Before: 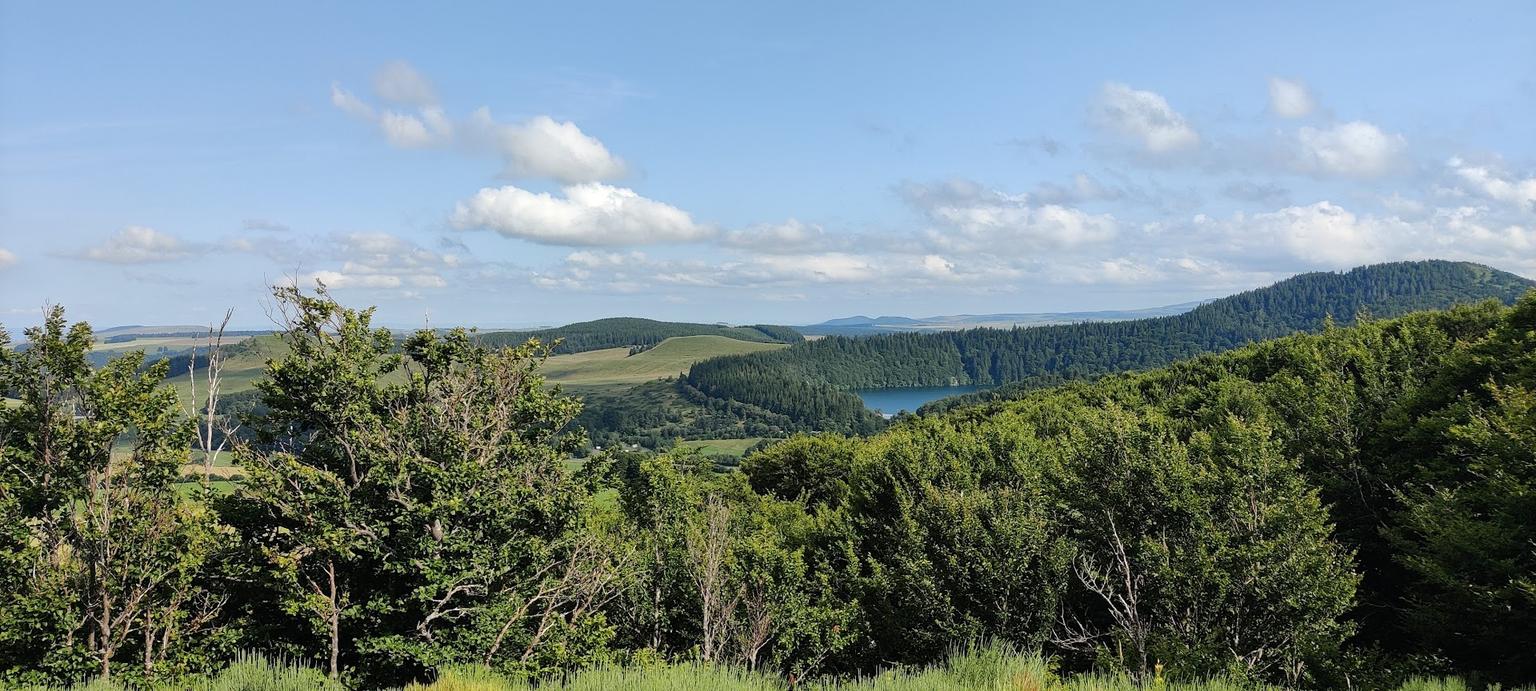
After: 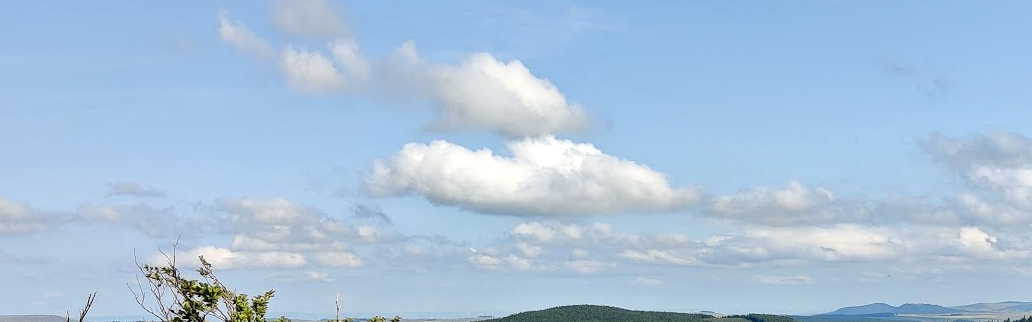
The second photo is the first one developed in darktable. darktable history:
crop: left 10.259%, top 10.667%, right 35.982%, bottom 51.978%
contrast equalizer: octaves 7, y [[0.528, 0.548, 0.563, 0.562, 0.546, 0.526], [0.55 ×6], [0 ×6], [0 ×6], [0 ×6]]
